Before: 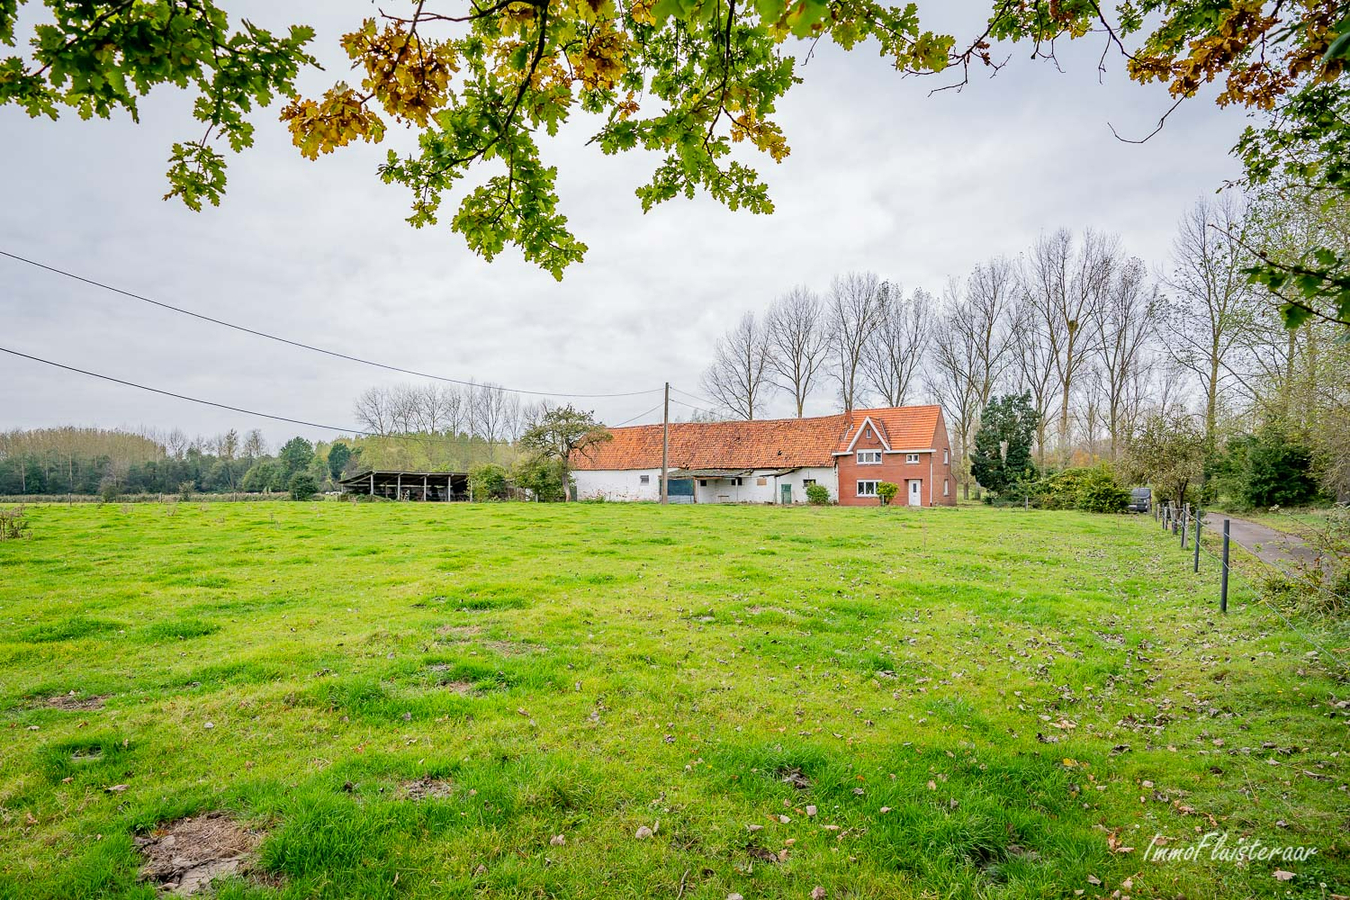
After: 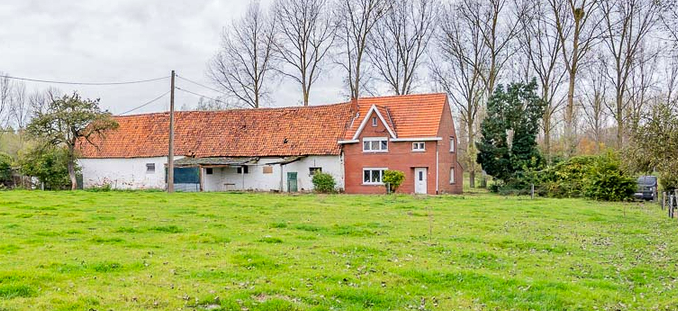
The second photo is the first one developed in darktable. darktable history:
crop: left 36.607%, top 34.735%, right 13.146%, bottom 30.611%
color balance: gamma [0.9, 0.988, 0.975, 1.025], gain [1.05, 1, 1, 1]
